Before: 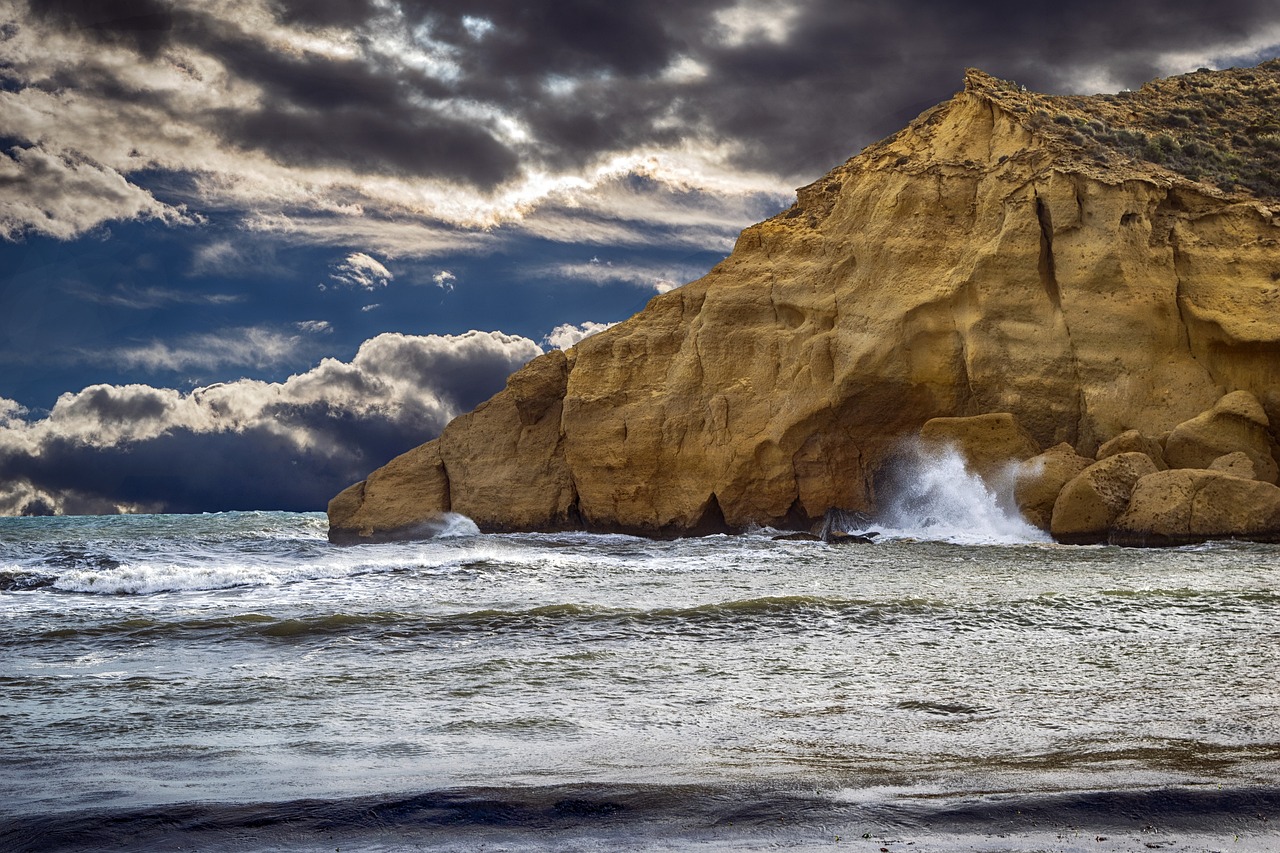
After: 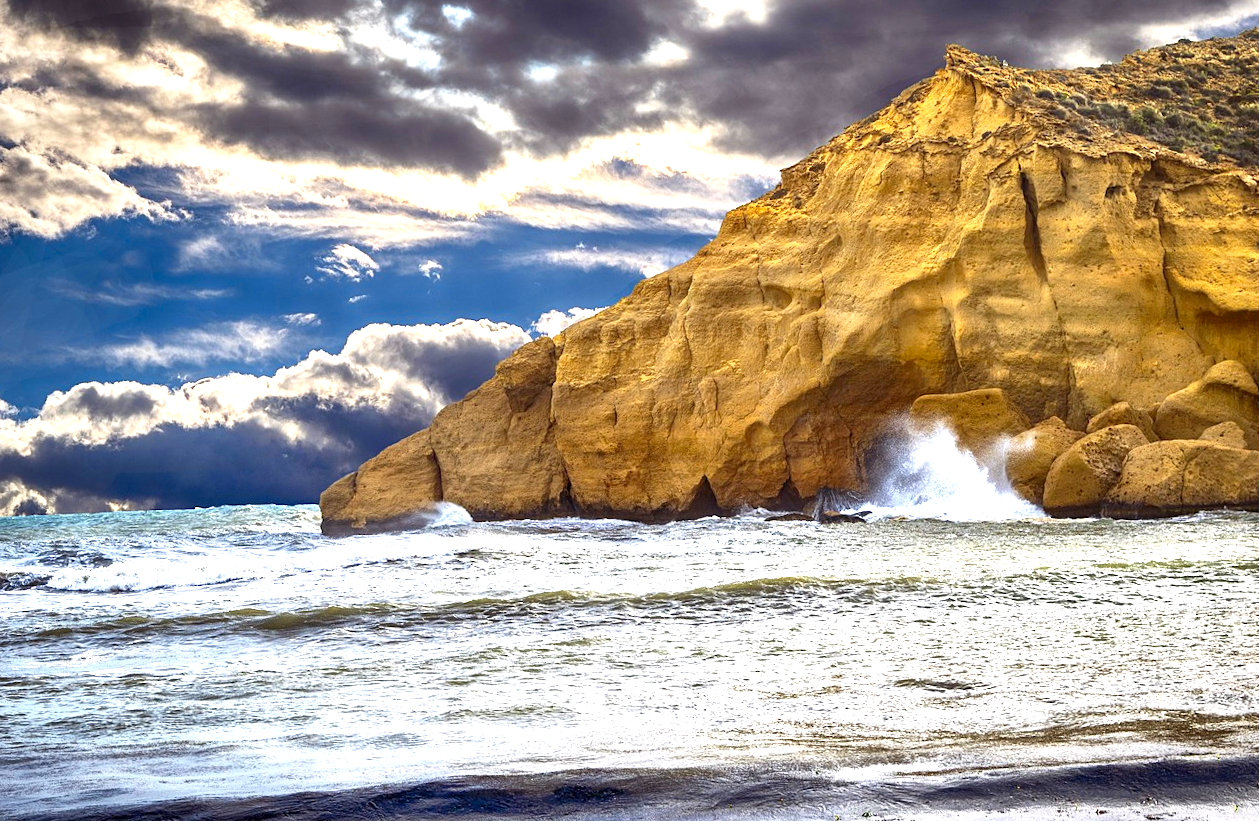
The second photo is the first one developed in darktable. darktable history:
rotate and perspective: rotation -1.42°, crop left 0.016, crop right 0.984, crop top 0.035, crop bottom 0.965
contrast brightness saturation: contrast 0.09, saturation 0.28
exposure: exposure 1.25 EV, compensate exposure bias true, compensate highlight preservation false
